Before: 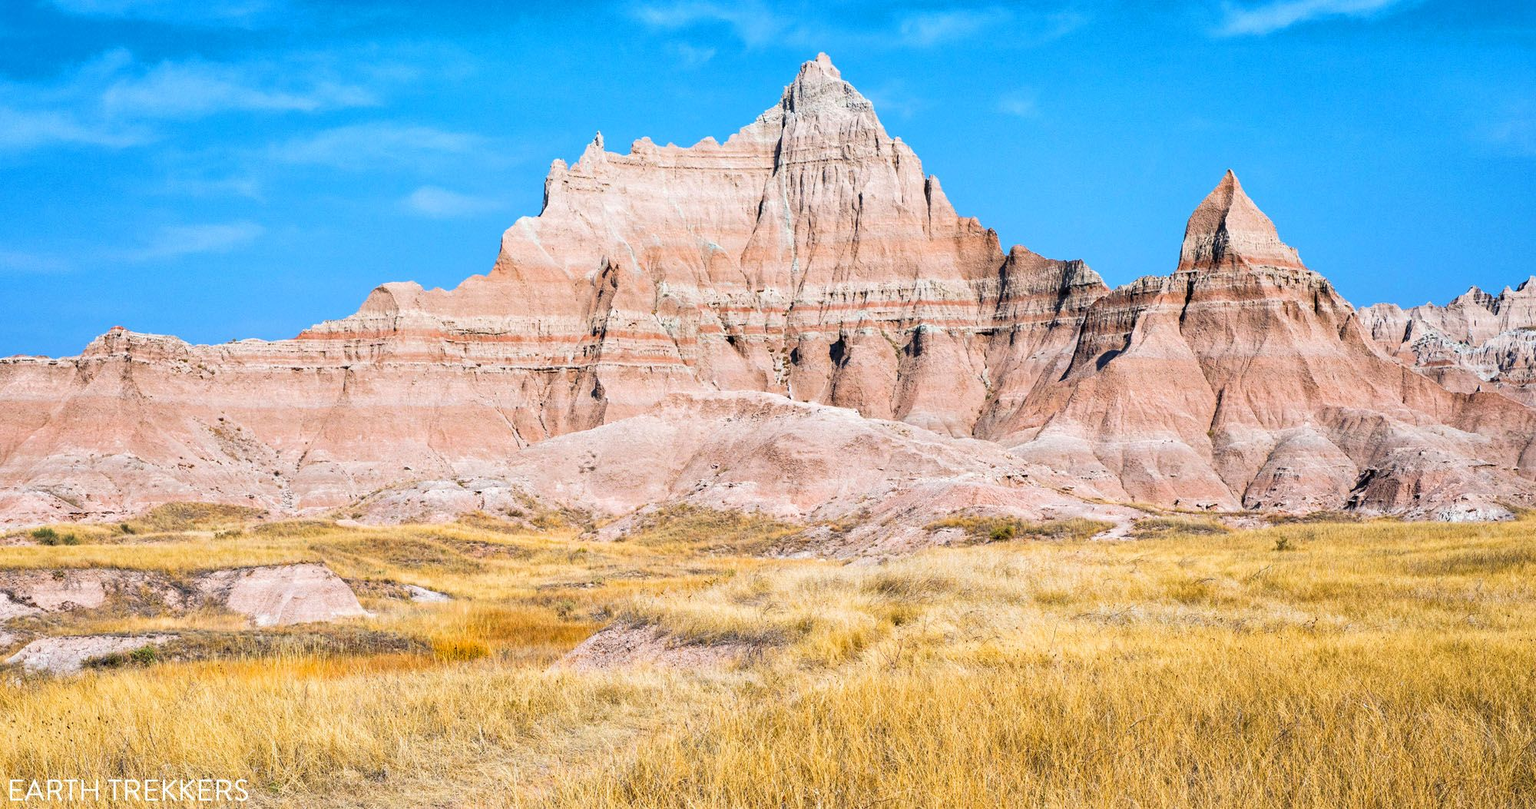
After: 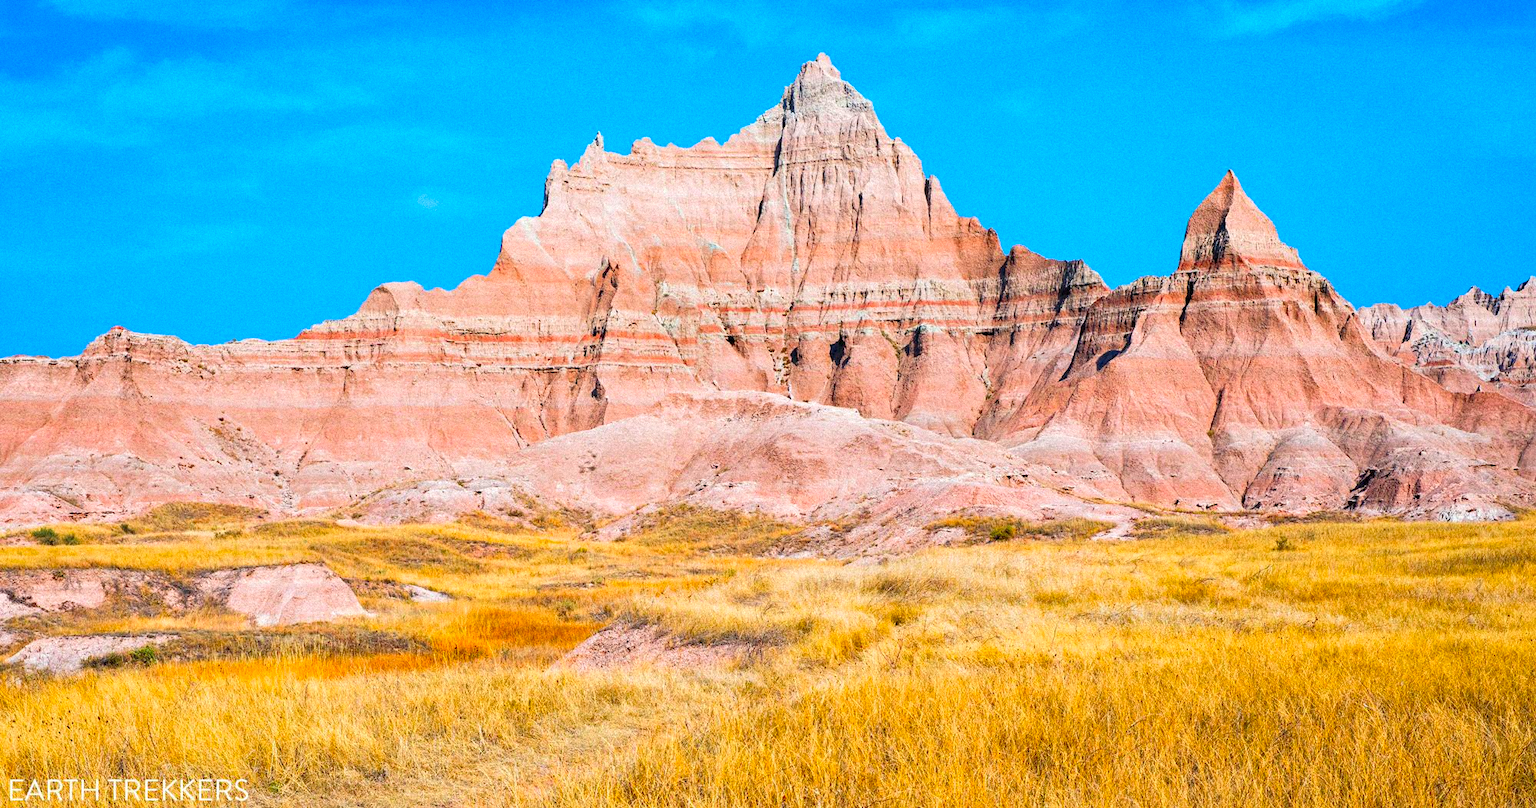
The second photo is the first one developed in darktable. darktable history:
color contrast: green-magenta contrast 1.69, blue-yellow contrast 1.49
grain: mid-tones bias 0%
